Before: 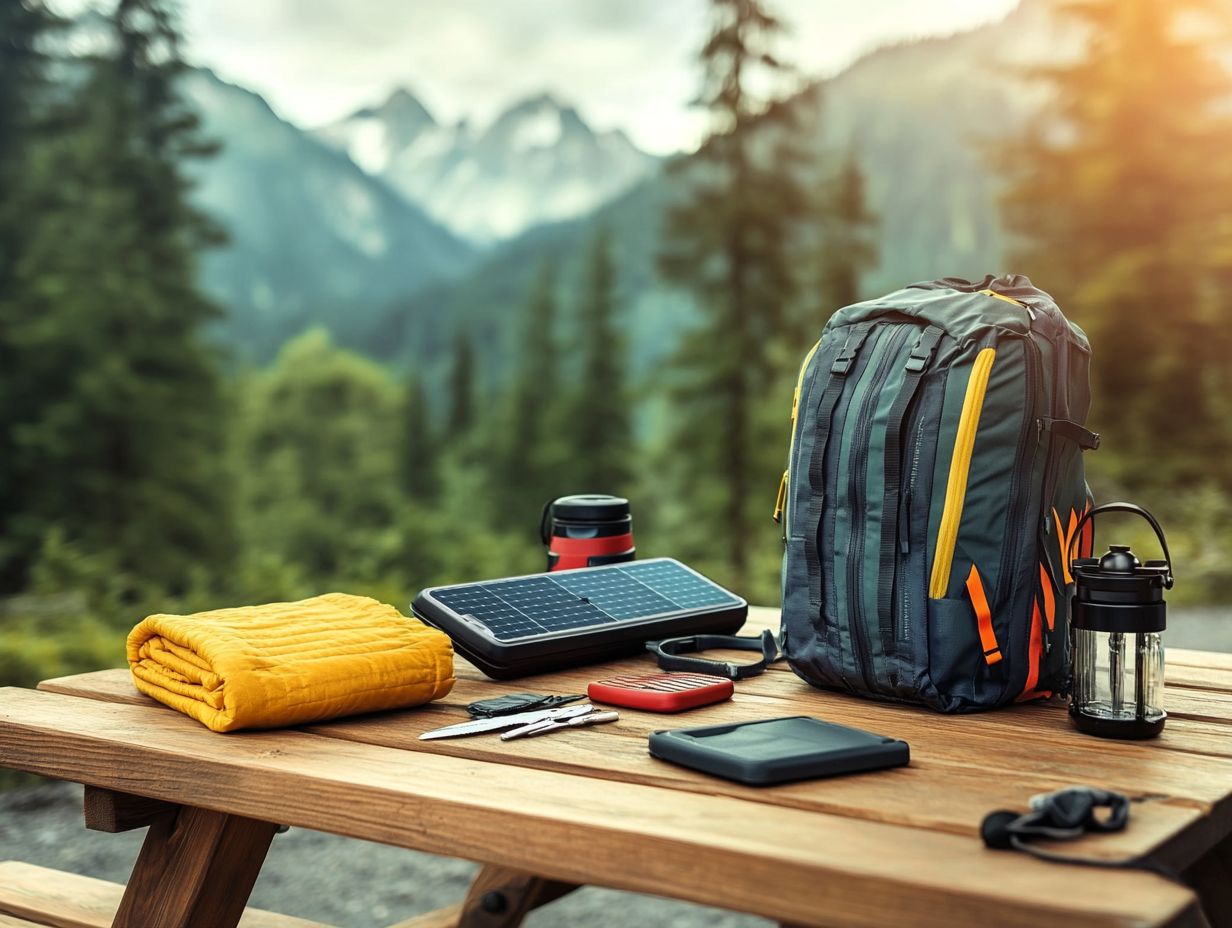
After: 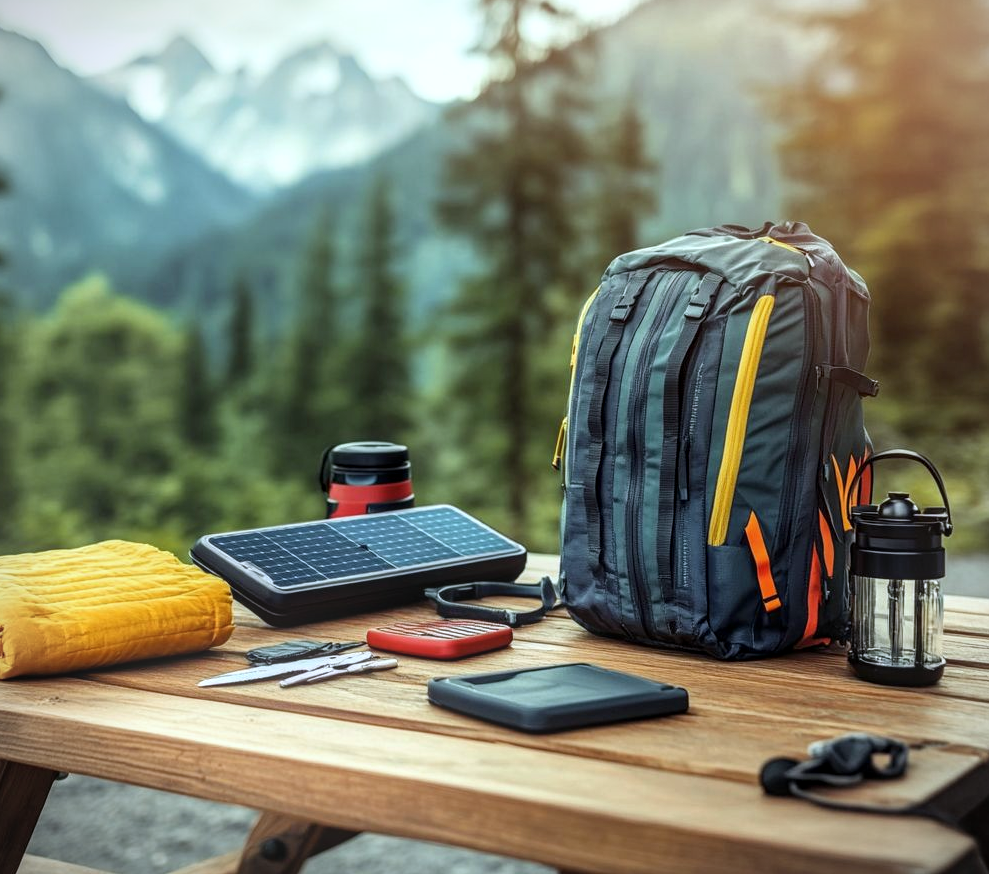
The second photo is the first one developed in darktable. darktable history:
white balance: red 0.954, blue 1.079
local contrast: on, module defaults
vignetting: fall-off start 91.19%
bloom: size 15%, threshold 97%, strength 7%
crop and rotate: left 17.959%, top 5.771%, right 1.742%
